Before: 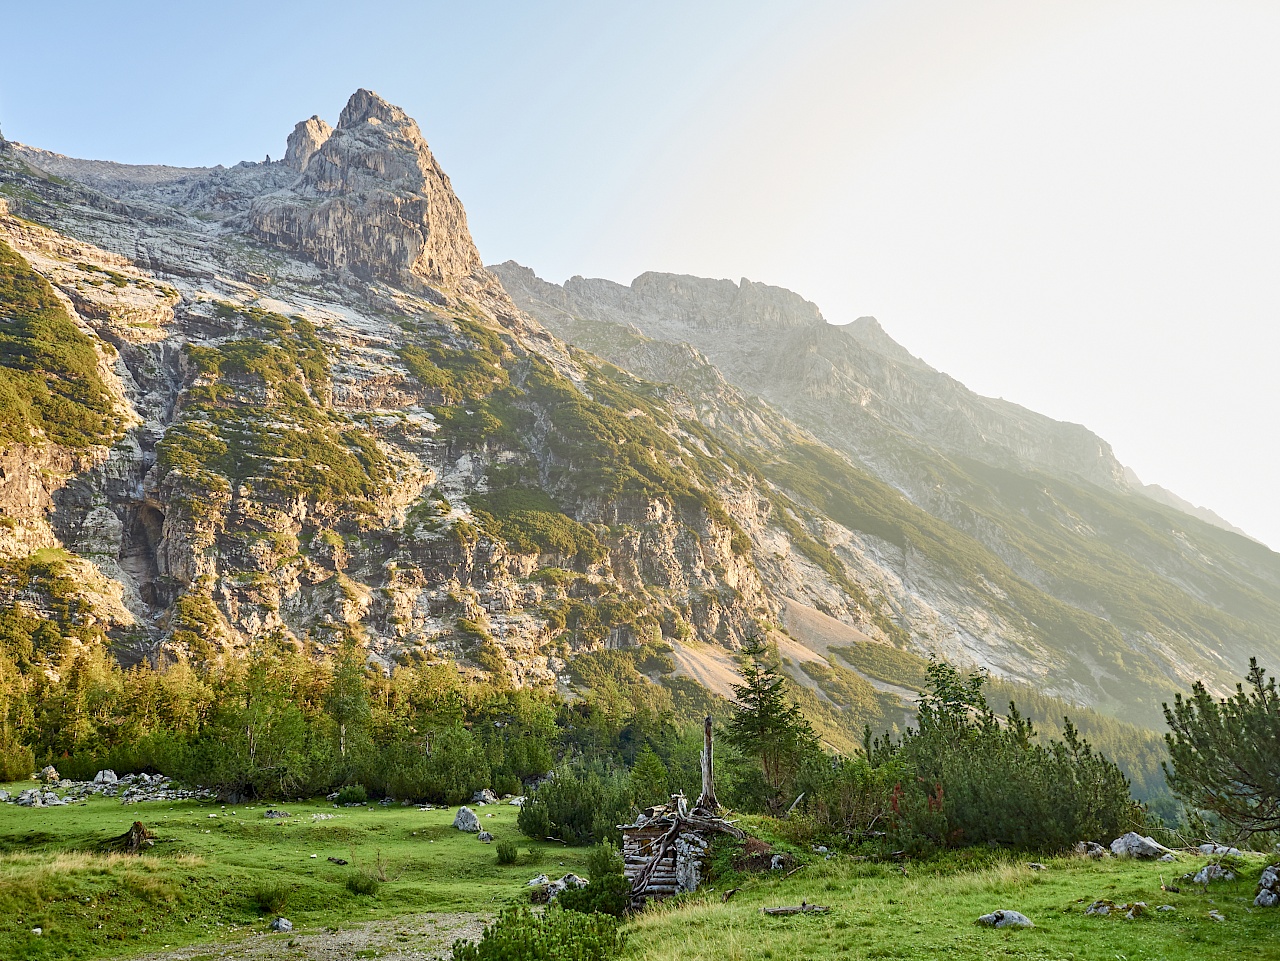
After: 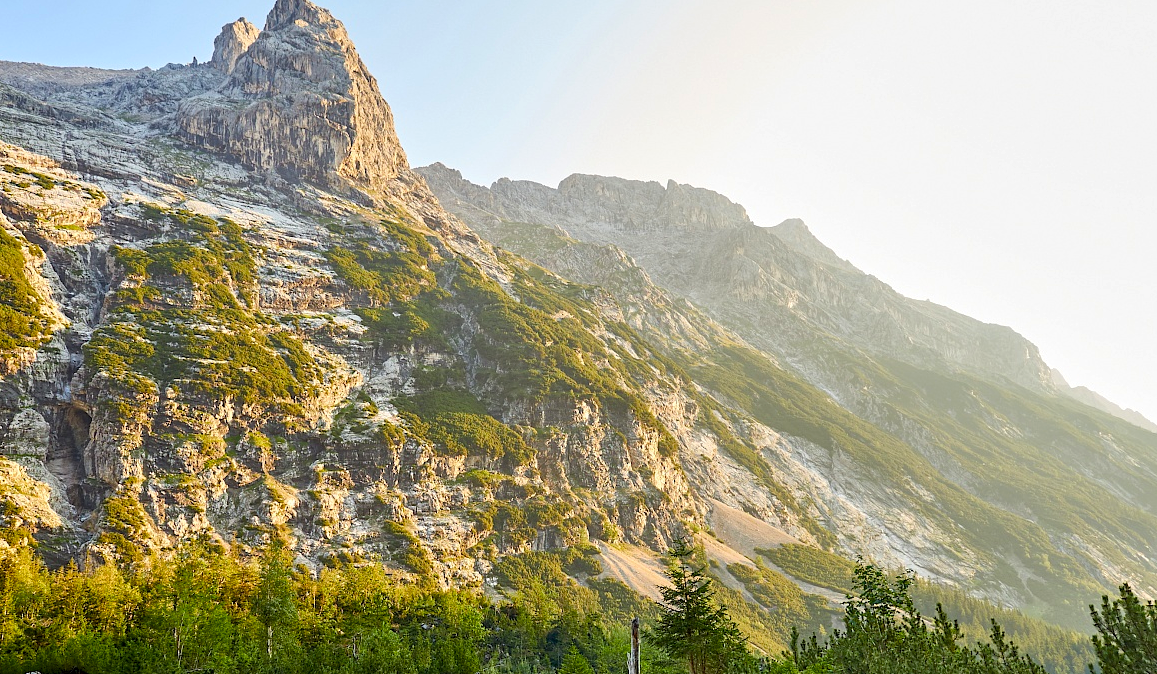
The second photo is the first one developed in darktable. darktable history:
crop: left 5.754%, top 10.276%, right 3.816%, bottom 19.513%
color balance rgb: perceptual saturation grading › global saturation 30.095%
local contrast: highlights 106%, shadows 102%, detail 119%, midtone range 0.2
